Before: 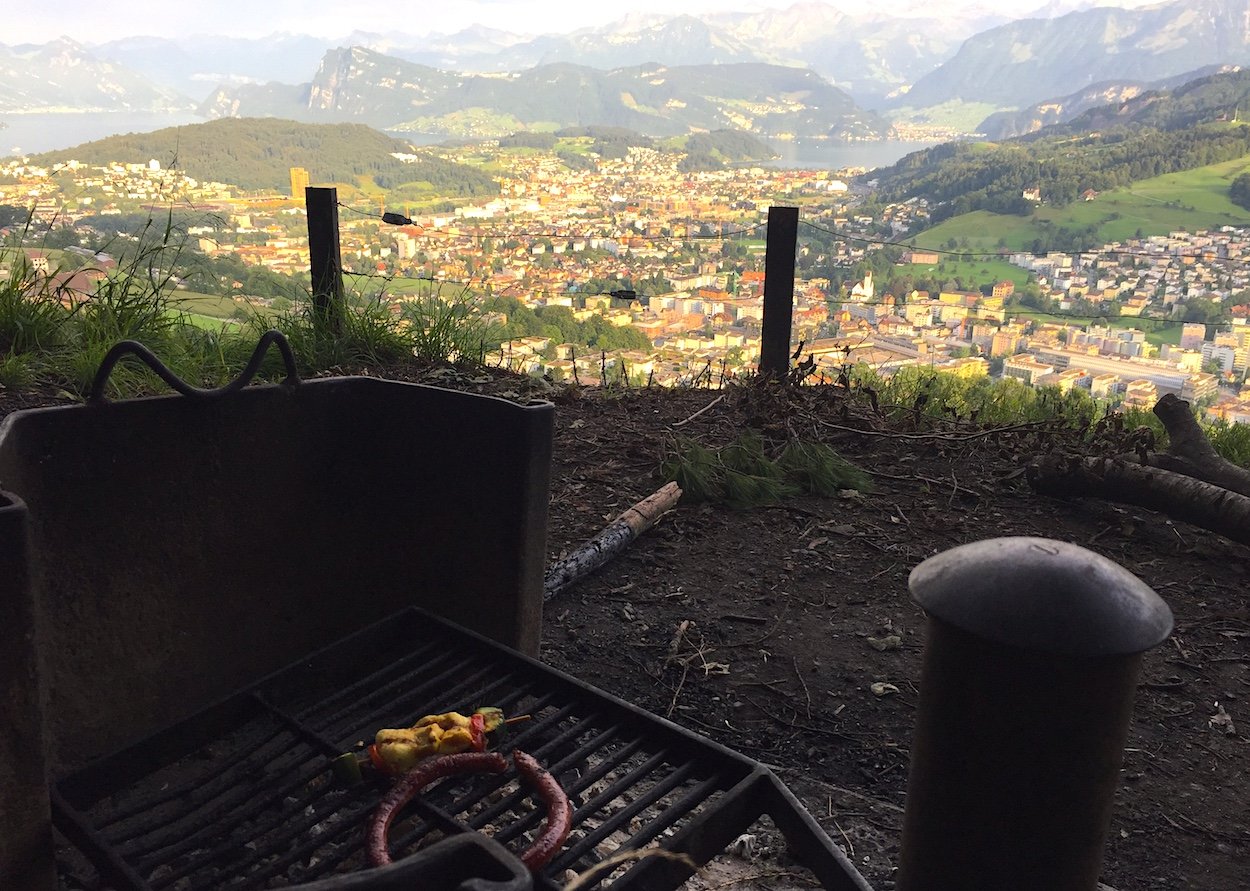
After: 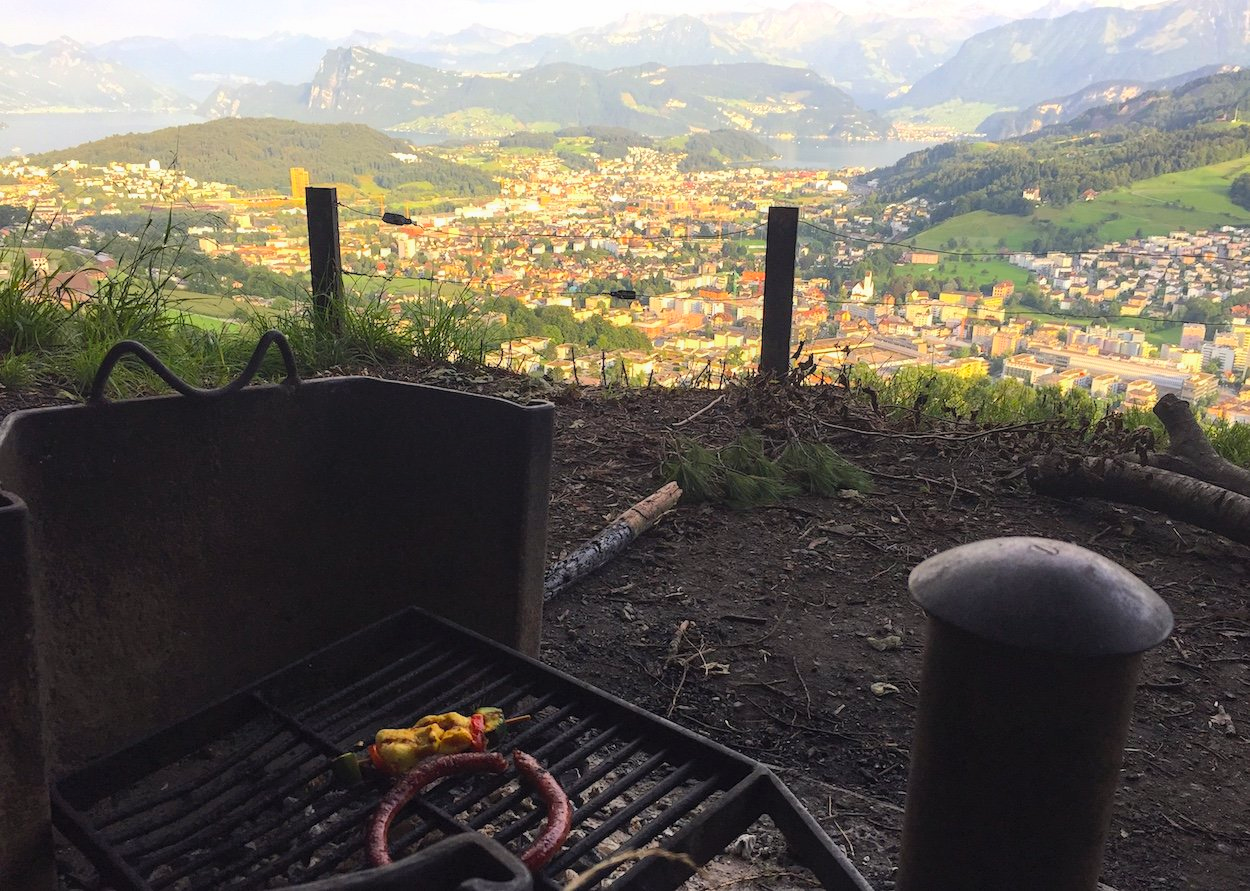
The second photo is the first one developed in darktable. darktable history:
local contrast: detail 109%
contrast brightness saturation: contrast 0.072, brightness 0.084, saturation 0.184
